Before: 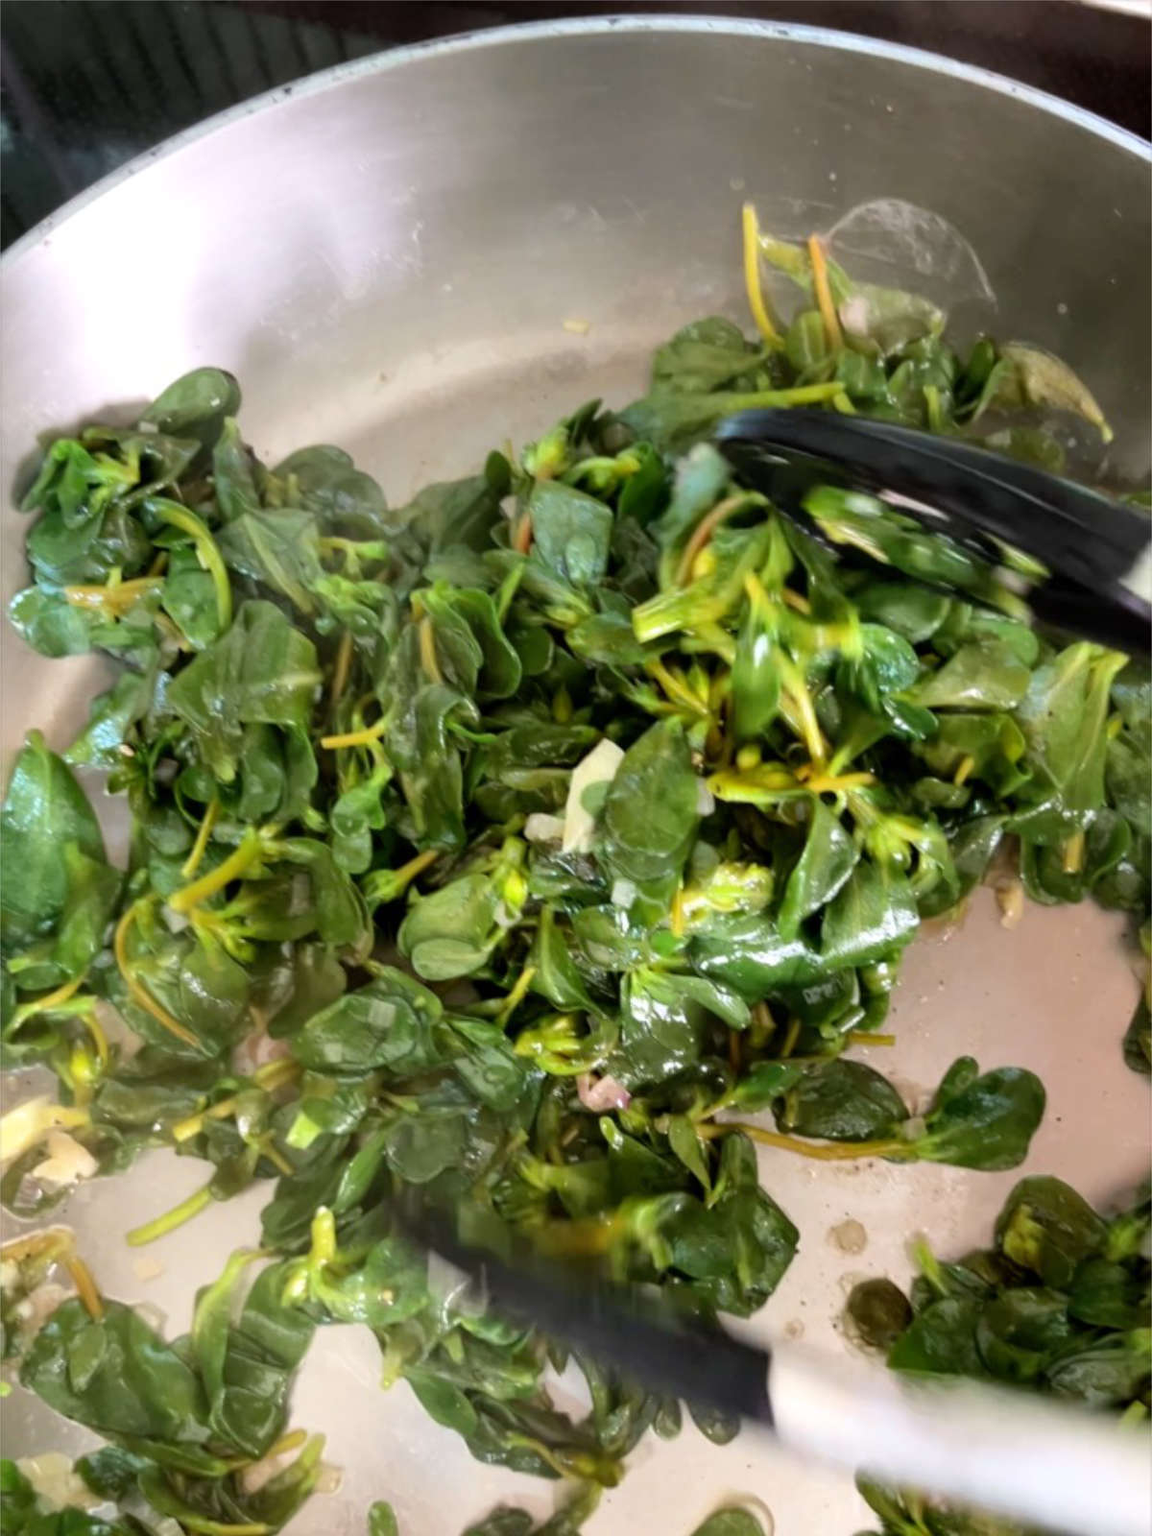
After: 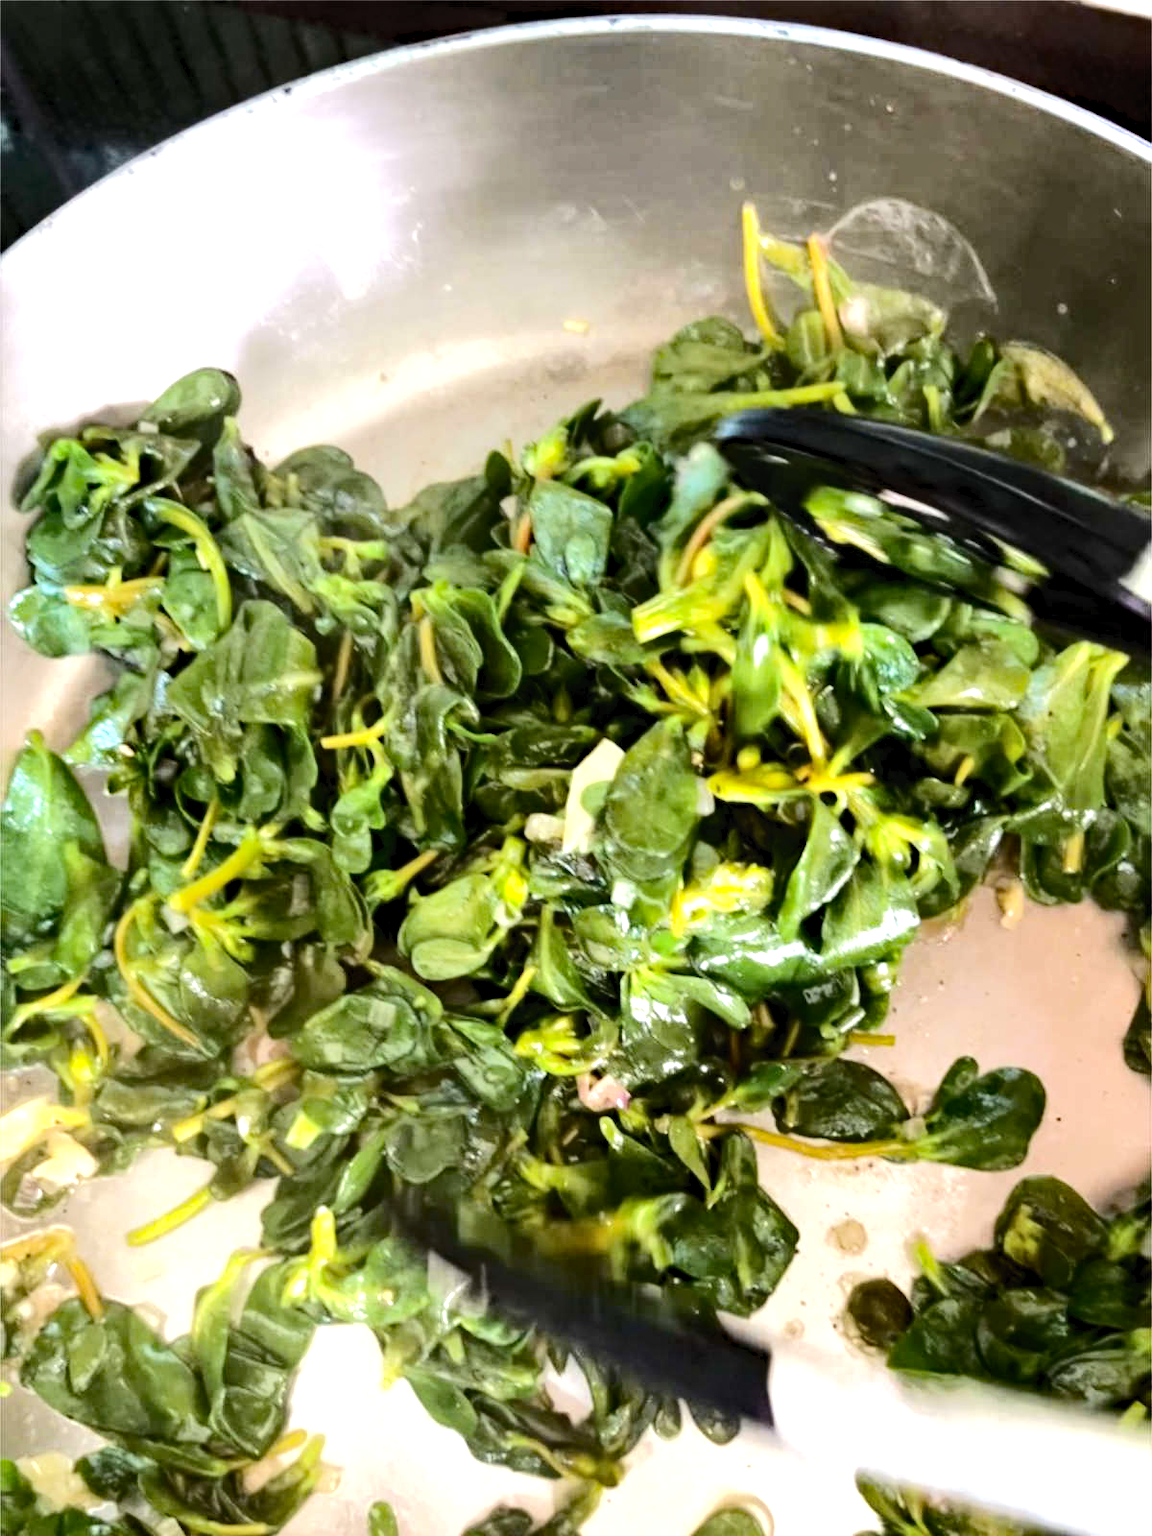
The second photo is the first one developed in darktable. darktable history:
tone curve: curves: ch0 [(0, 0) (0.003, 0.031) (0.011, 0.041) (0.025, 0.054) (0.044, 0.06) (0.069, 0.083) (0.1, 0.108) (0.136, 0.135) (0.177, 0.179) (0.224, 0.231) (0.277, 0.294) (0.335, 0.378) (0.399, 0.463) (0.468, 0.552) (0.543, 0.627) (0.623, 0.694) (0.709, 0.776) (0.801, 0.849) (0.898, 0.905) (1, 1)], color space Lab, independent channels, preserve colors none
tone equalizer: -8 EV -0.749 EV, -7 EV -0.714 EV, -6 EV -0.62 EV, -5 EV -0.409 EV, -3 EV 0.386 EV, -2 EV 0.6 EV, -1 EV 0.692 EV, +0 EV 0.78 EV, edges refinement/feathering 500, mask exposure compensation -1.57 EV, preserve details no
local contrast: highlights 103%, shadows 99%, detail 120%, midtone range 0.2
haze removal: strength 0.422, compatibility mode true, adaptive false
